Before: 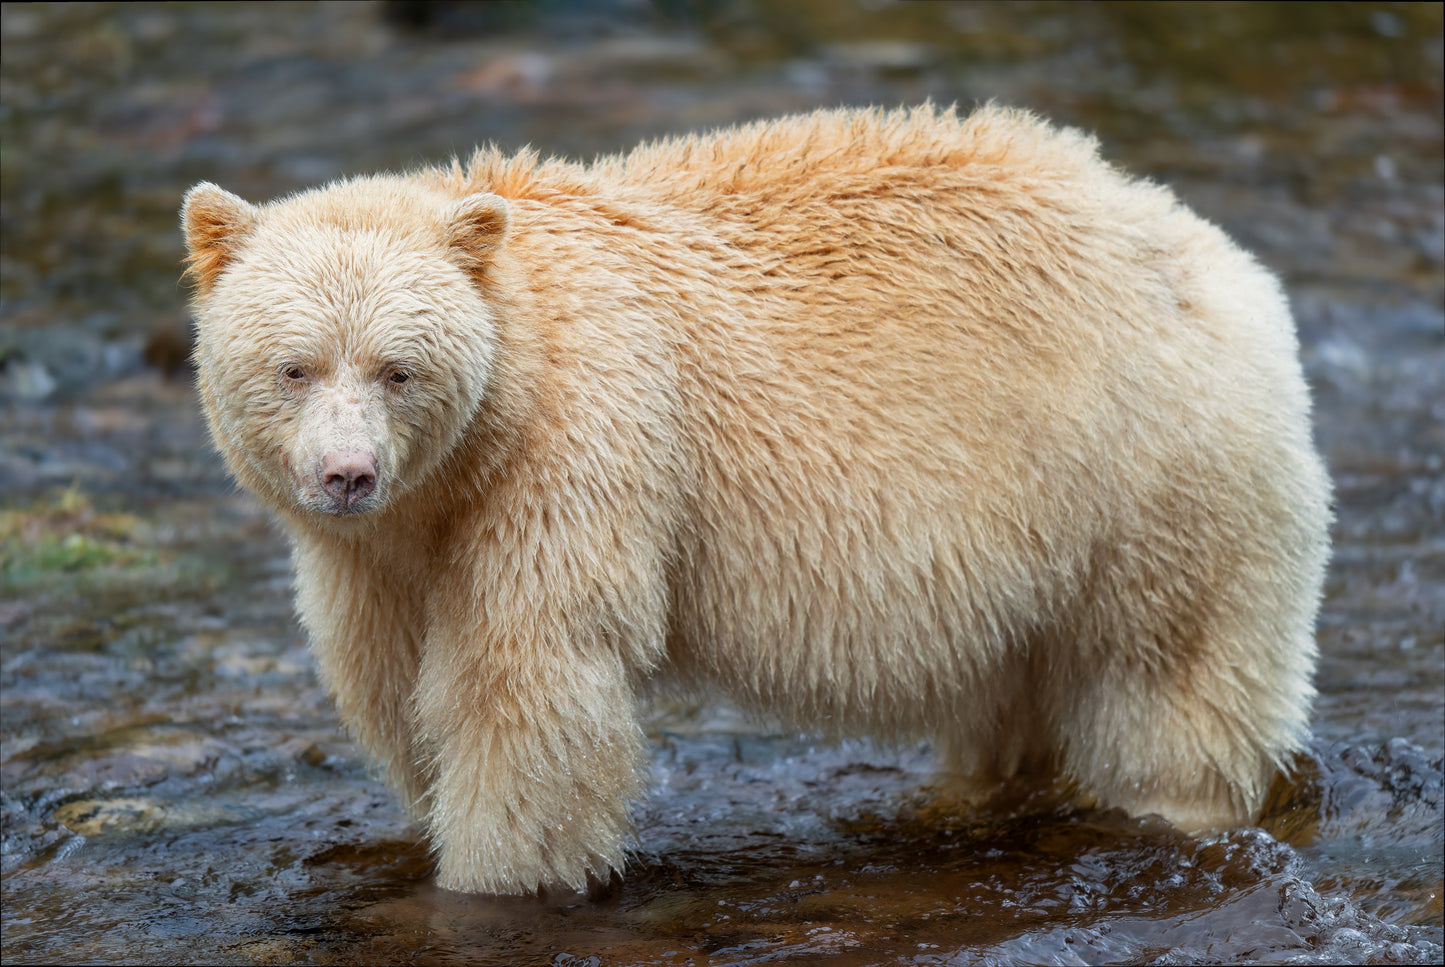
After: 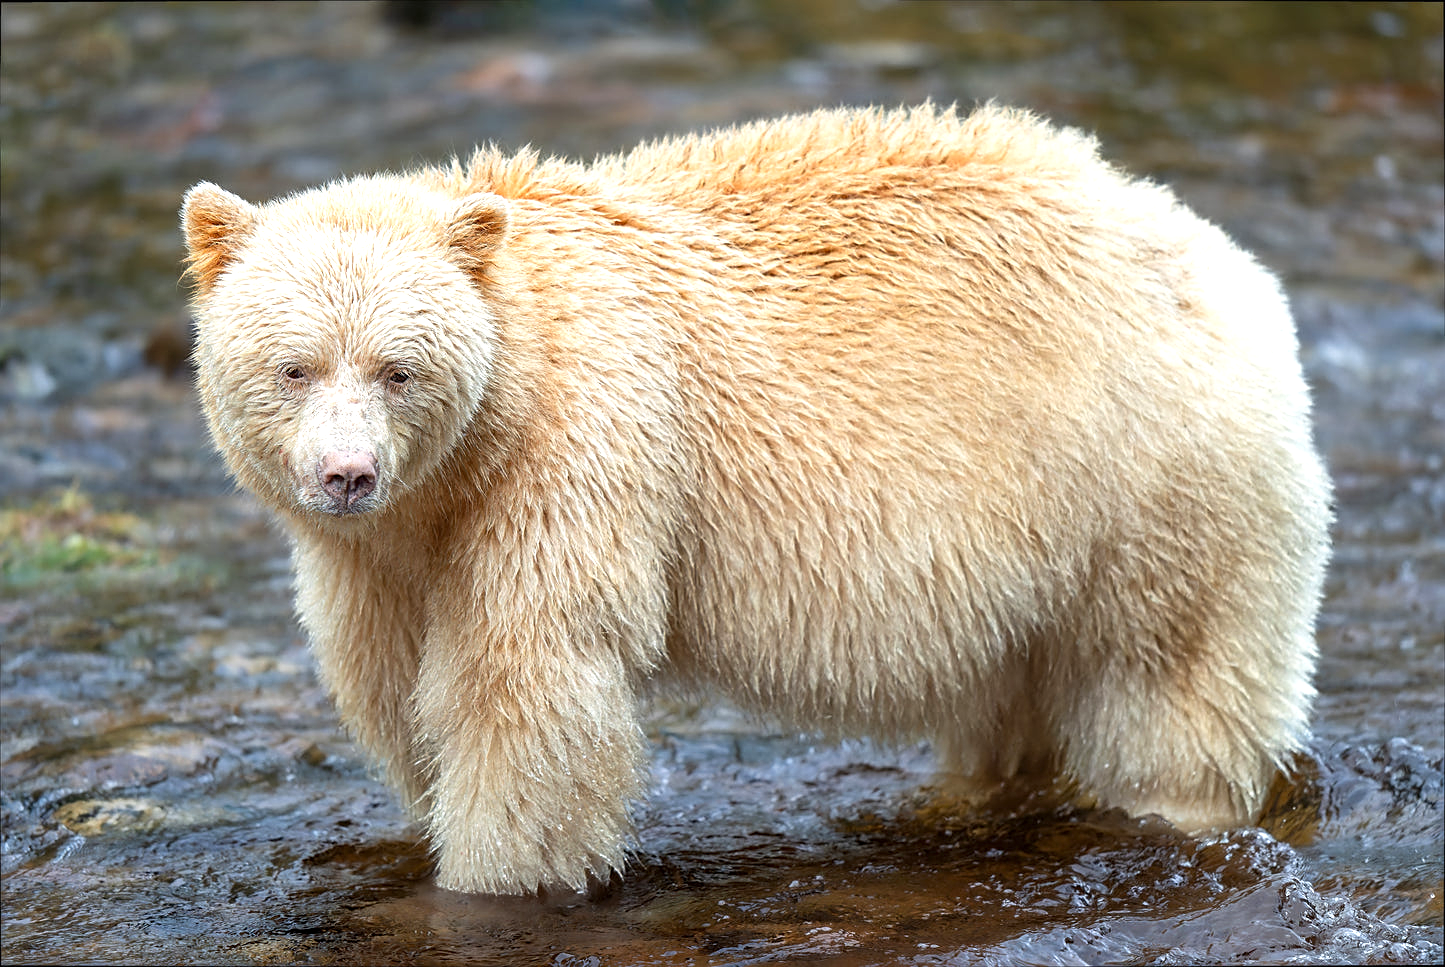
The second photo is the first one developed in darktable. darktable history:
sharpen: amount 0.533
exposure: exposure 0.635 EV, compensate exposure bias true, compensate highlight preservation false
